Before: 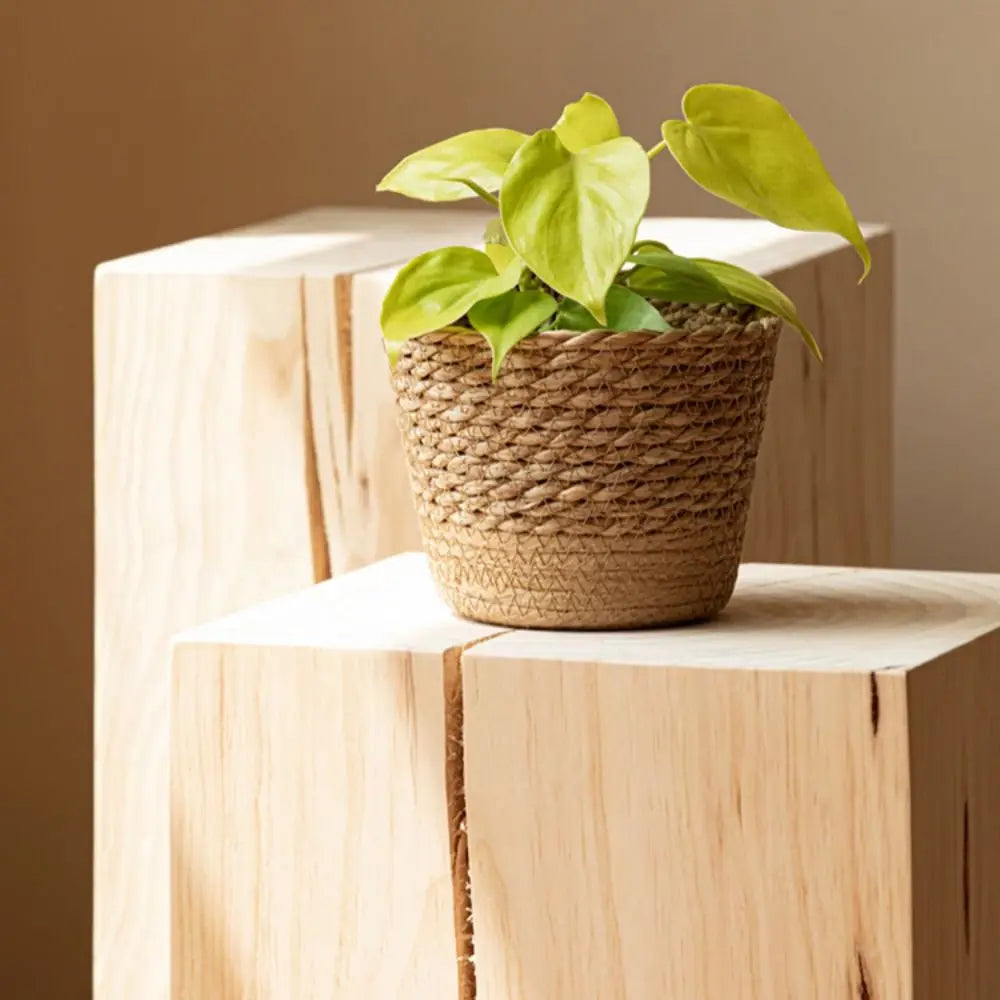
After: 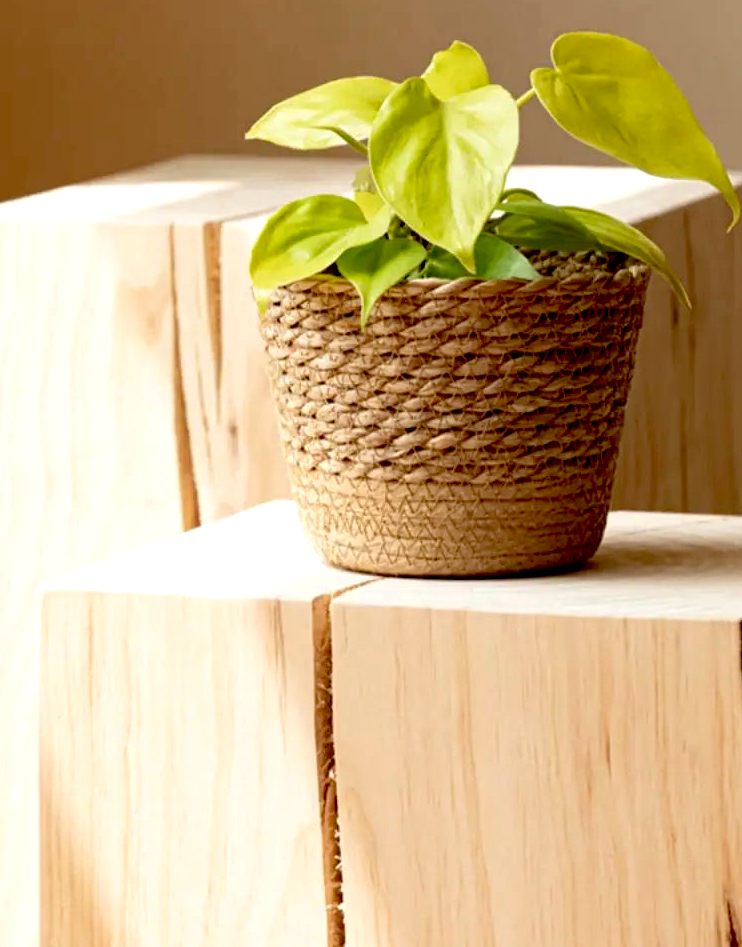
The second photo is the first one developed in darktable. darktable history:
crop and rotate: left 13.15%, top 5.251%, right 12.609%
exposure: black level correction 0.025, exposure 0.182 EV, compensate highlight preservation false
